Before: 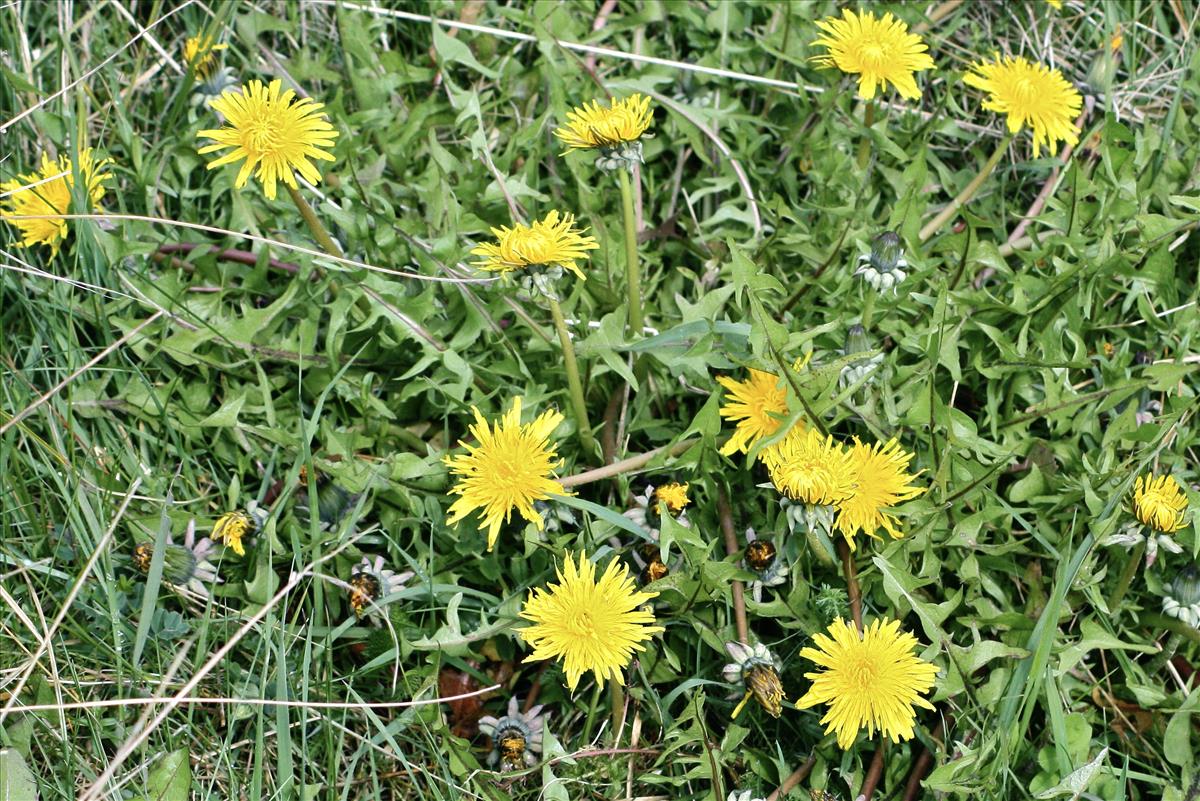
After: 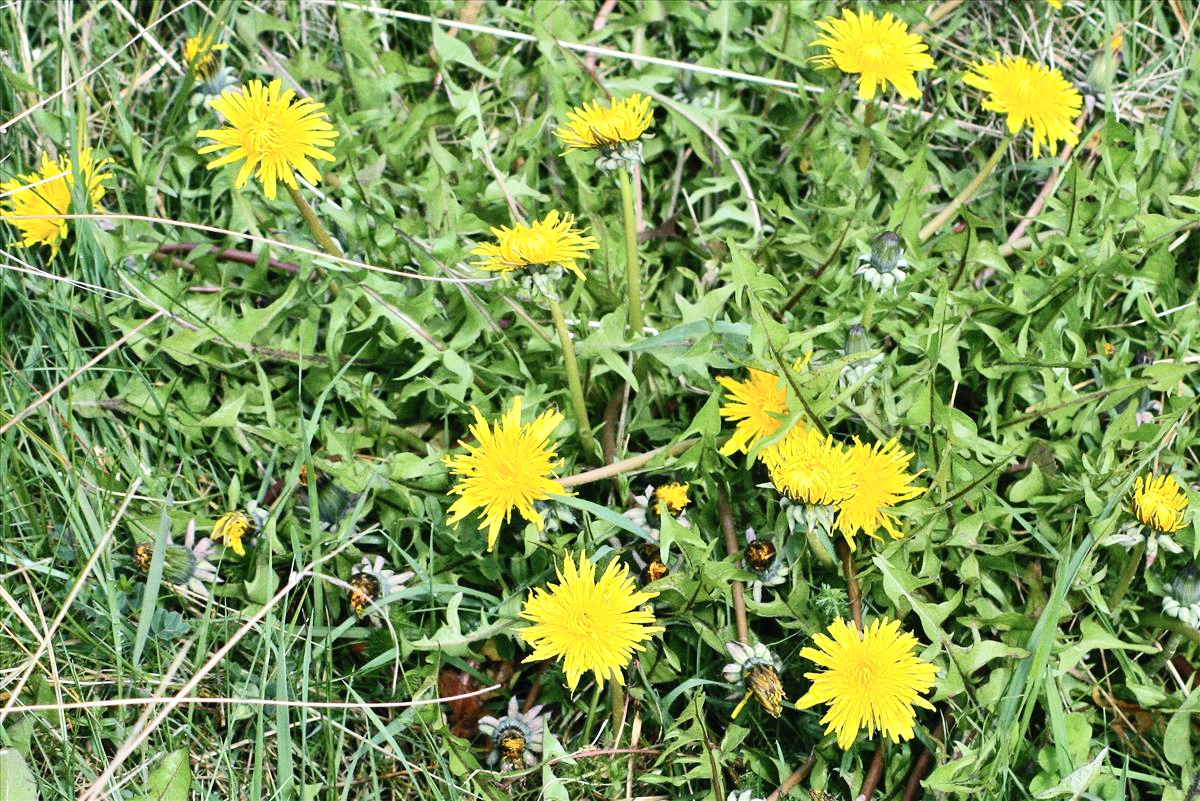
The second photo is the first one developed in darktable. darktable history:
contrast brightness saturation: contrast 0.2, brightness 0.15, saturation 0.14
grain: on, module defaults
